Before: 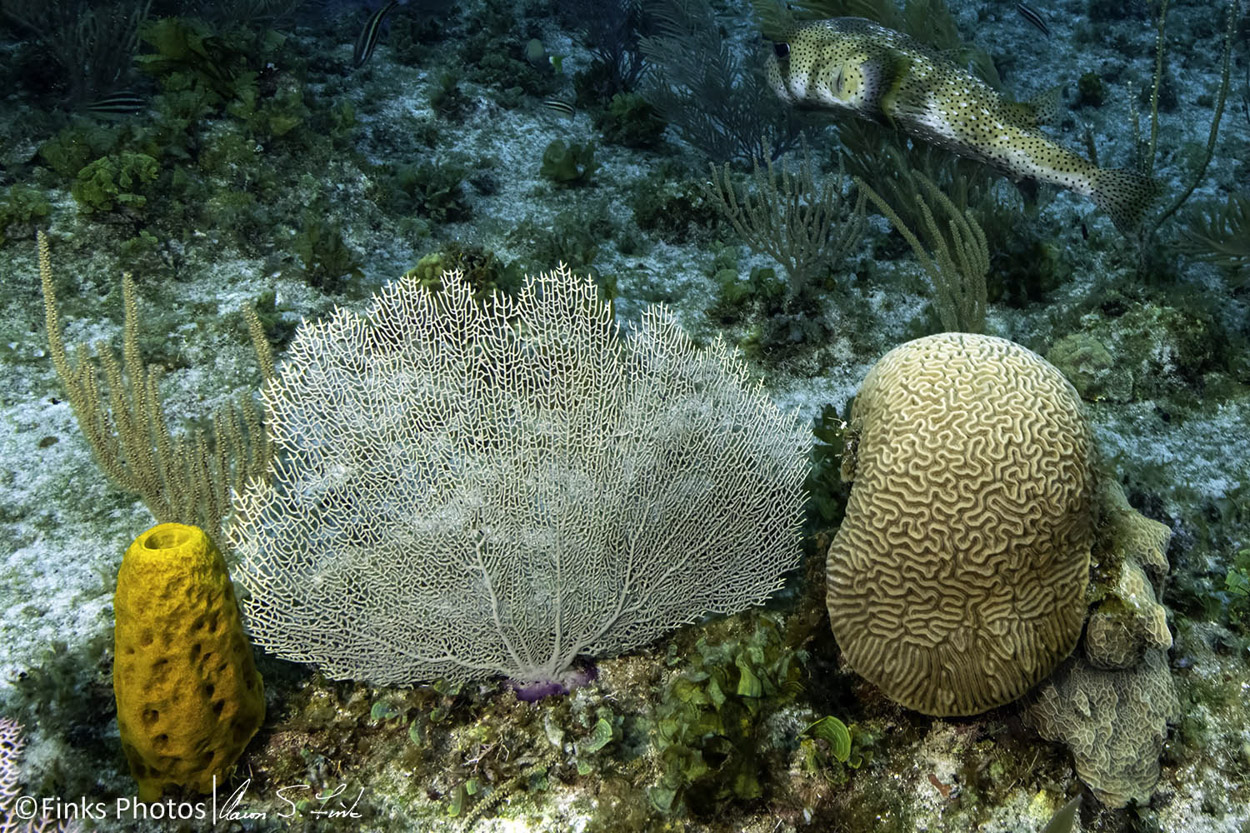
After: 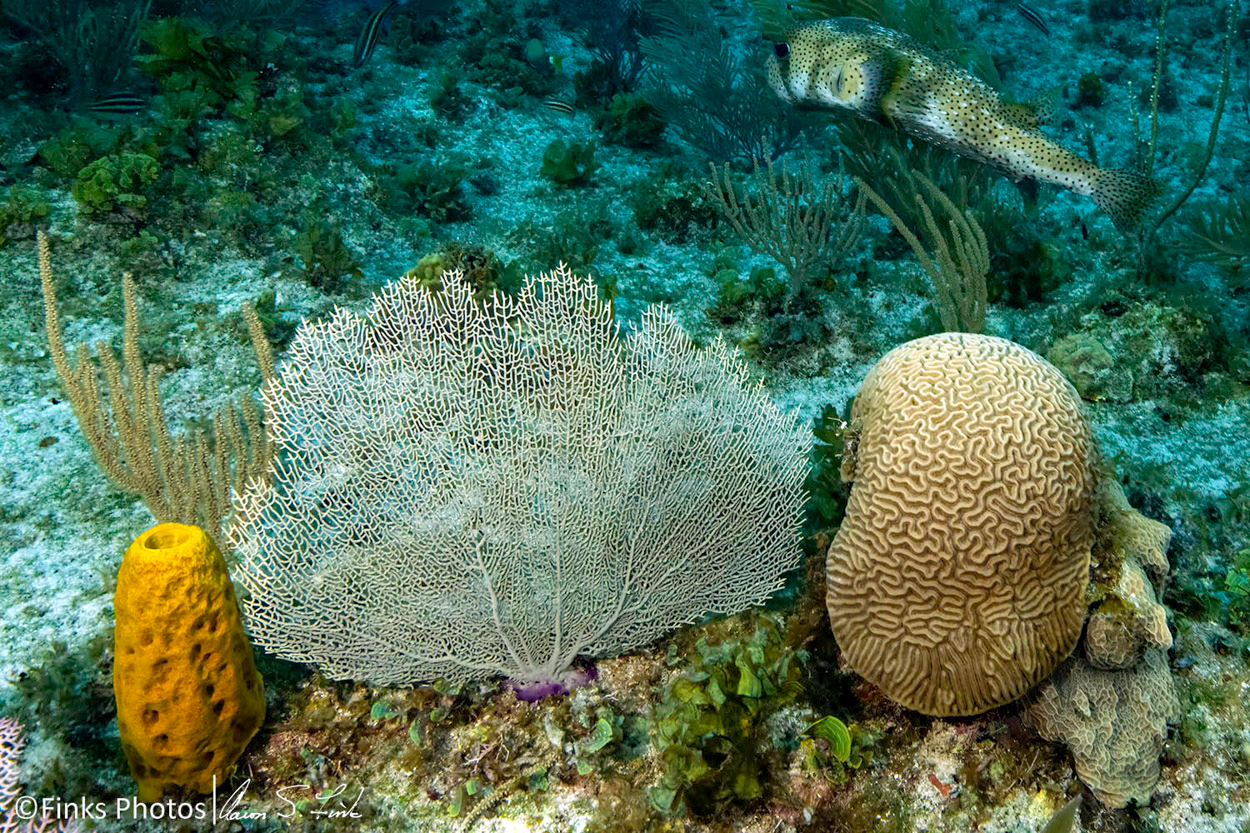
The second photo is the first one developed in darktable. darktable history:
tone equalizer: edges refinement/feathering 500, mask exposure compensation -1.57 EV, preserve details no
haze removal: strength 0.301, distance 0.251, compatibility mode true, adaptive false
